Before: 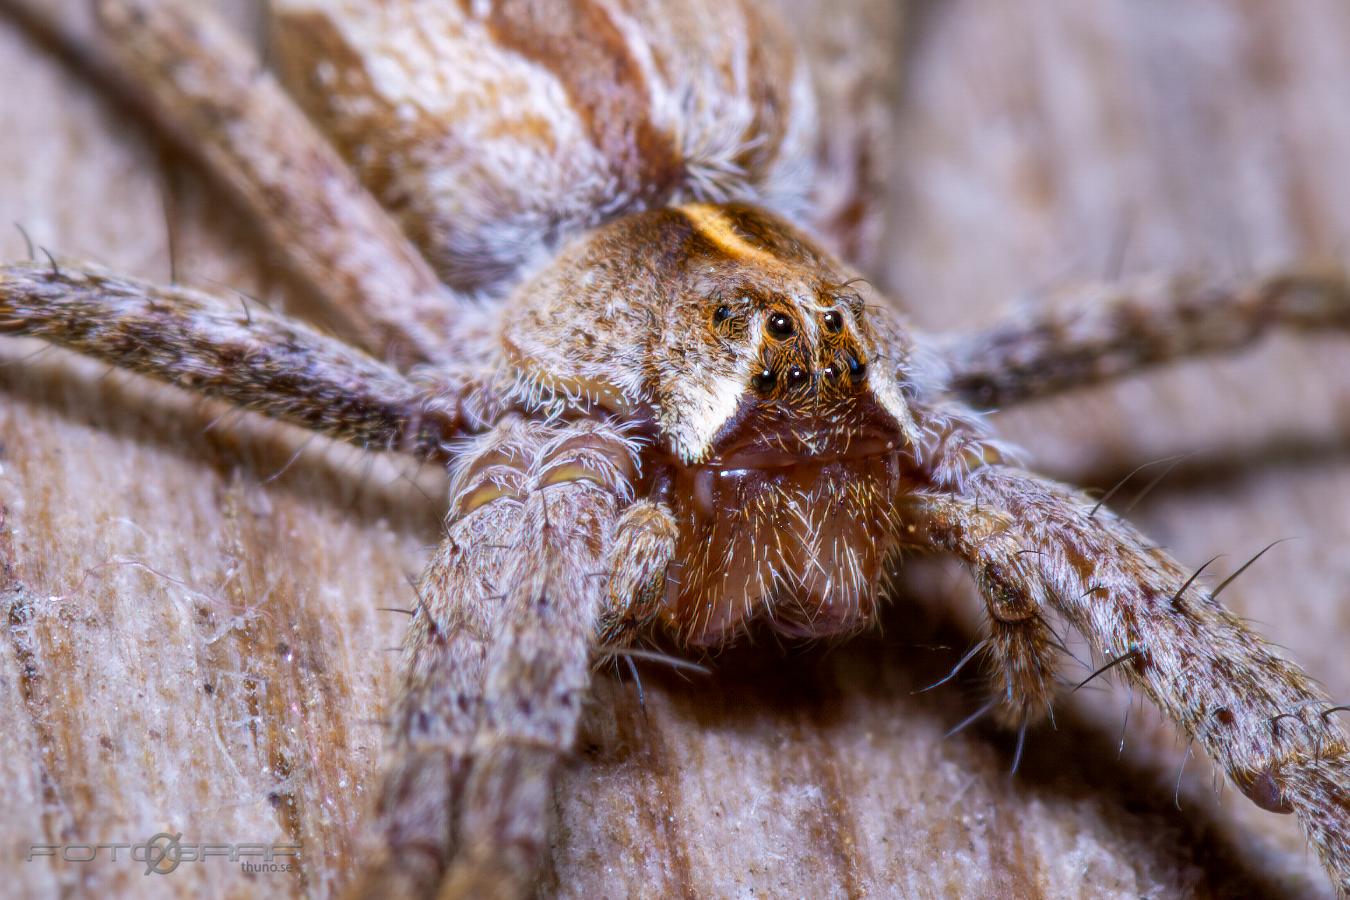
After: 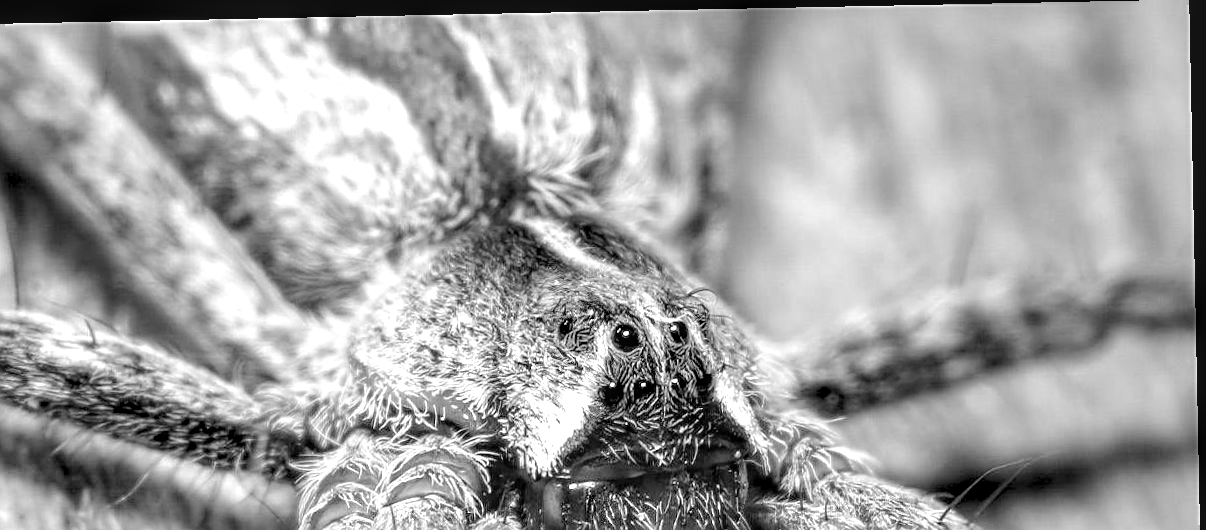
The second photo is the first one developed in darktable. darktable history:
rotate and perspective: rotation -1.17°, automatic cropping off
local contrast: detail 130%
exposure: black level correction 0.012, exposure 0.7 EV, compensate exposure bias true, compensate highlight preservation false
monochrome: on, module defaults
crop and rotate: left 11.812%, bottom 42.776%
sharpen: on, module defaults
color balance rgb: perceptual saturation grading › global saturation 25%, perceptual brilliance grading › mid-tones 10%, perceptual brilliance grading › shadows 15%, global vibrance 20%
